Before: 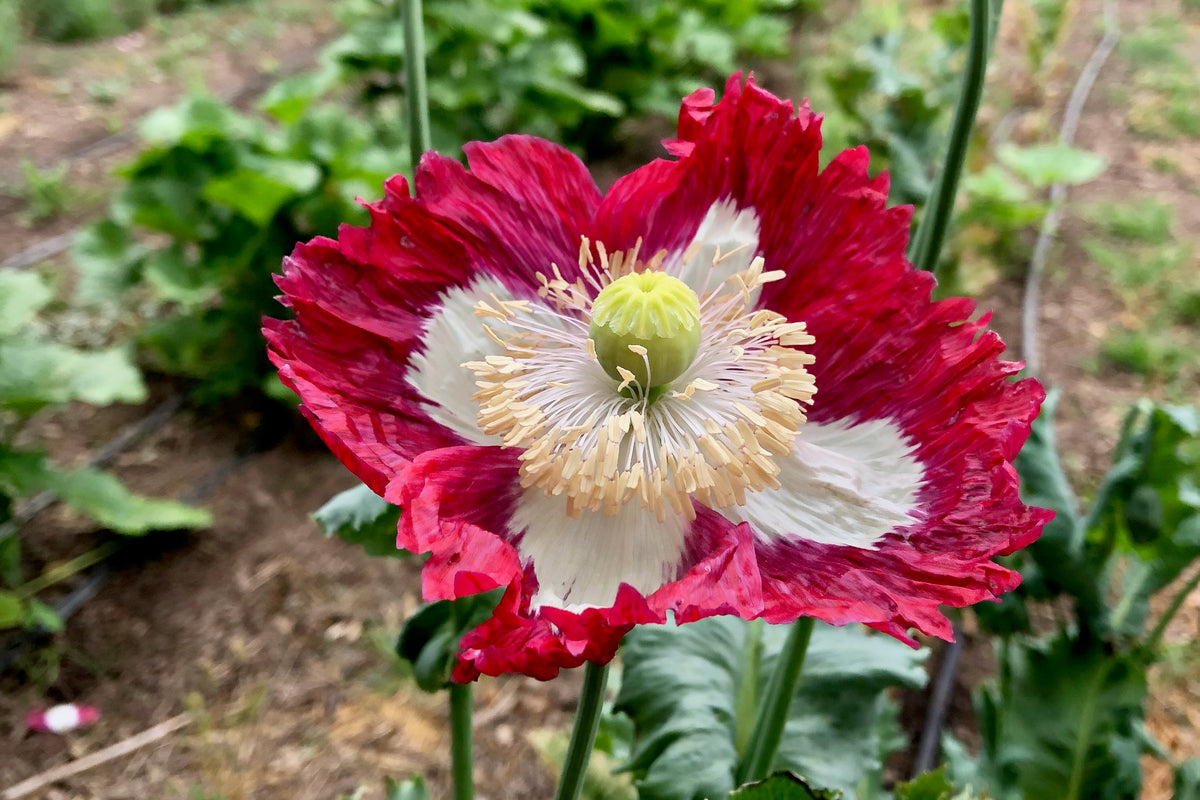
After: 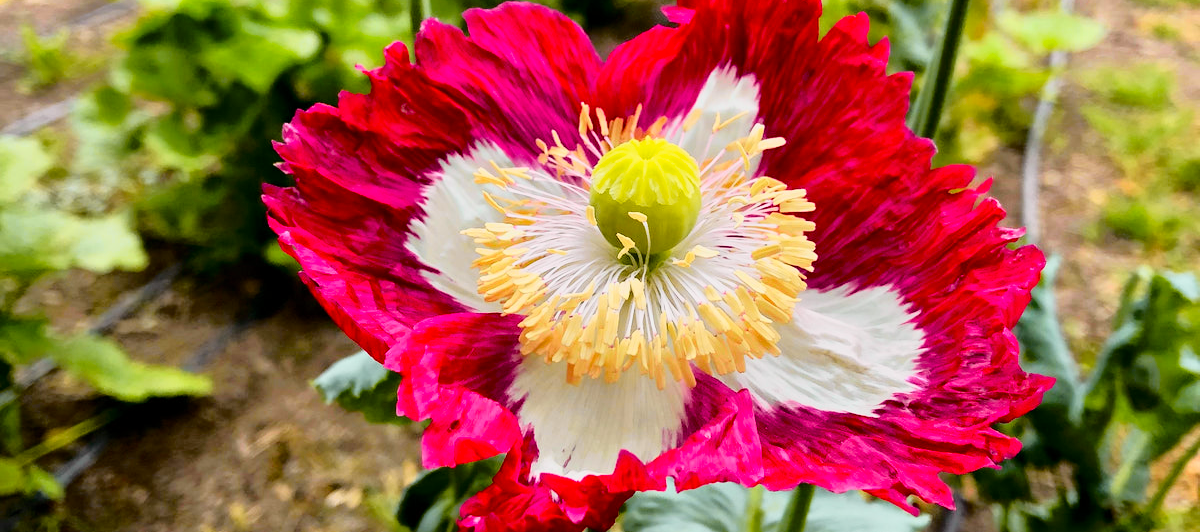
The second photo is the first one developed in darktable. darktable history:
tone curve: curves: ch0 [(0, 0) (0.168, 0.142) (0.359, 0.44) (0.469, 0.544) (0.634, 0.722) (0.858, 0.903) (1, 0.968)]; ch1 [(0, 0) (0.437, 0.453) (0.472, 0.47) (0.502, 0.502) (0.54, 0.534) (0.57, 0.592) (0.618, 0.66) (0.699, 0.749) (0.859, 0.919) (1, 1)]; ch2 [(0, 0) (0.33, 0.301) (0.421, 0.443) (0.476, 0.498) (0.505, 0.503) (0.547, 0.557) (0.586, 0.634) (0.608, 0.676) (1, 1)], color space Lab, independent channels, preserve colors none
color balance rgb: perceptual saturation grading › global saturation 25%, global vibrance 20%
crop: top 16.727%, bottom 16.727%
